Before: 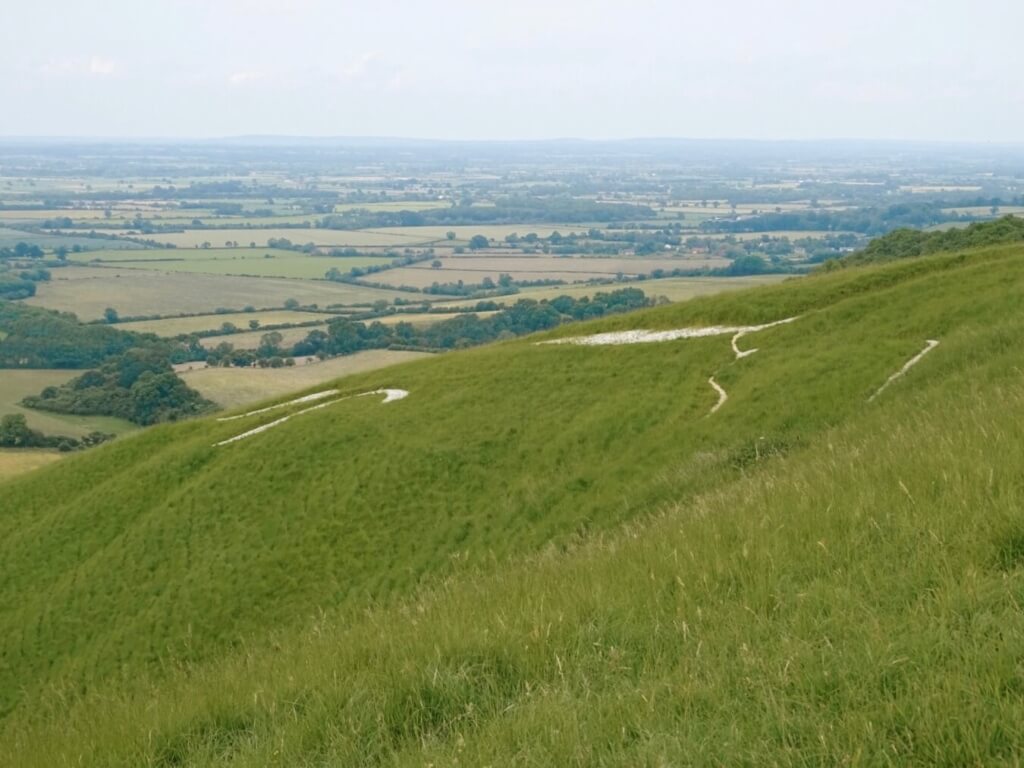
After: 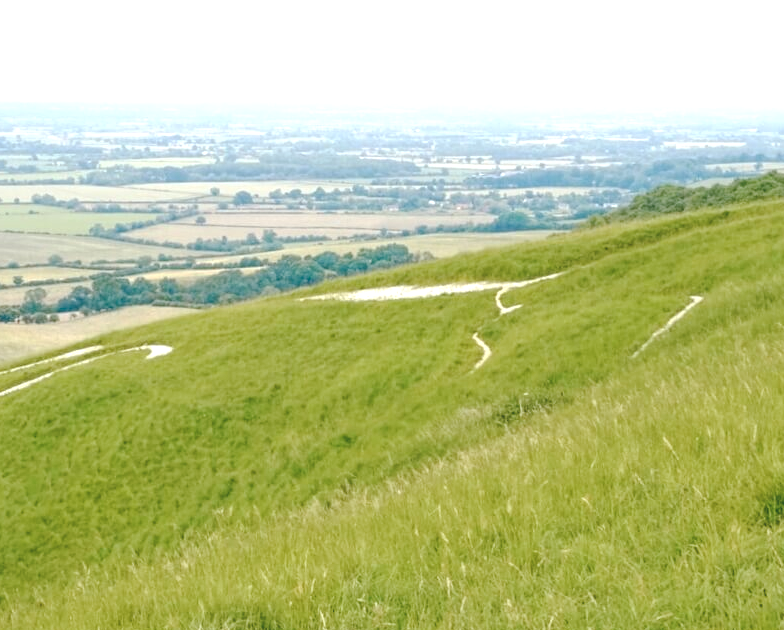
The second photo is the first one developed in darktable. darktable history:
exposure: exposure 0.781 EV, compensate highlight preservation false
crop: left 23.095%, top 5.827%, bottom 11.854%
local contrast: on, module defaults
base curve: curves: ch0 [(0, 0.024) (0.055, 0.065) (0.121, 0.166) (0.236, 0.319) (0.693, 0.726) (1, 1)], preserve colors none
